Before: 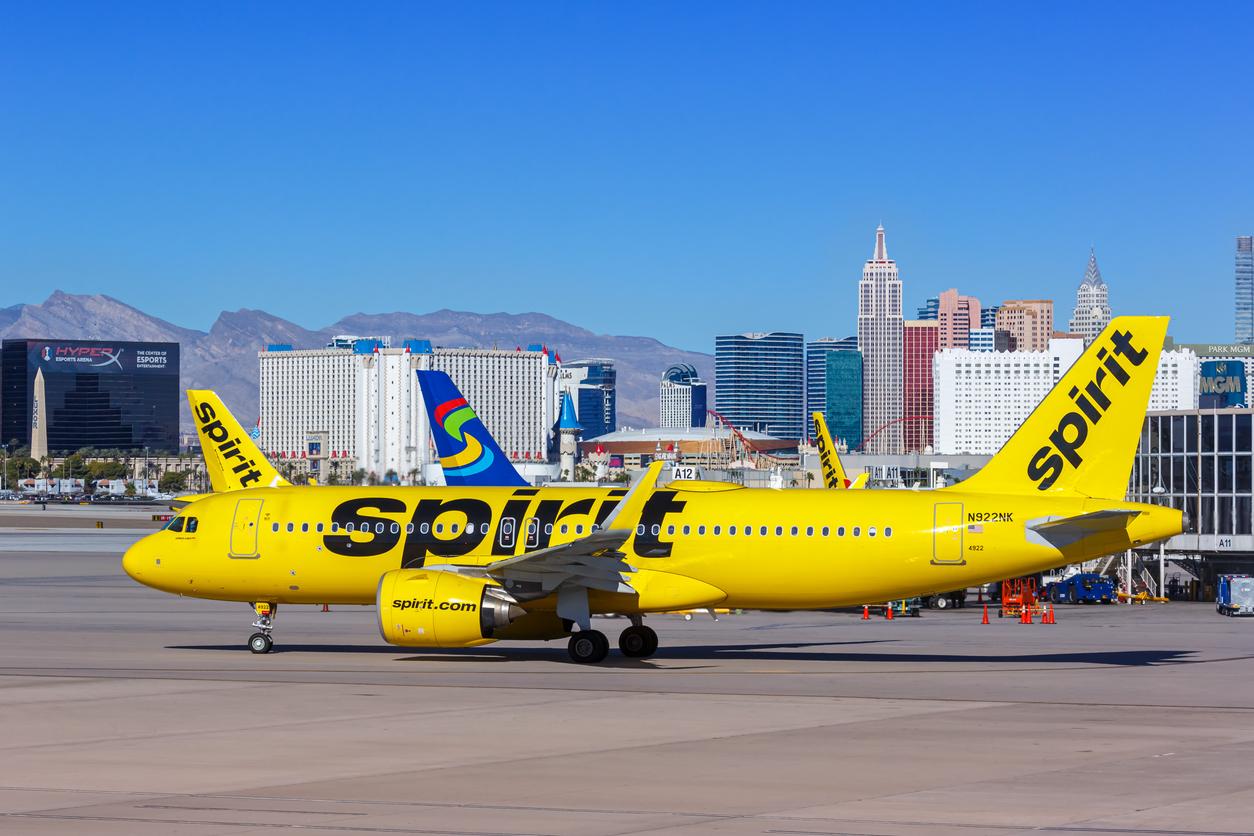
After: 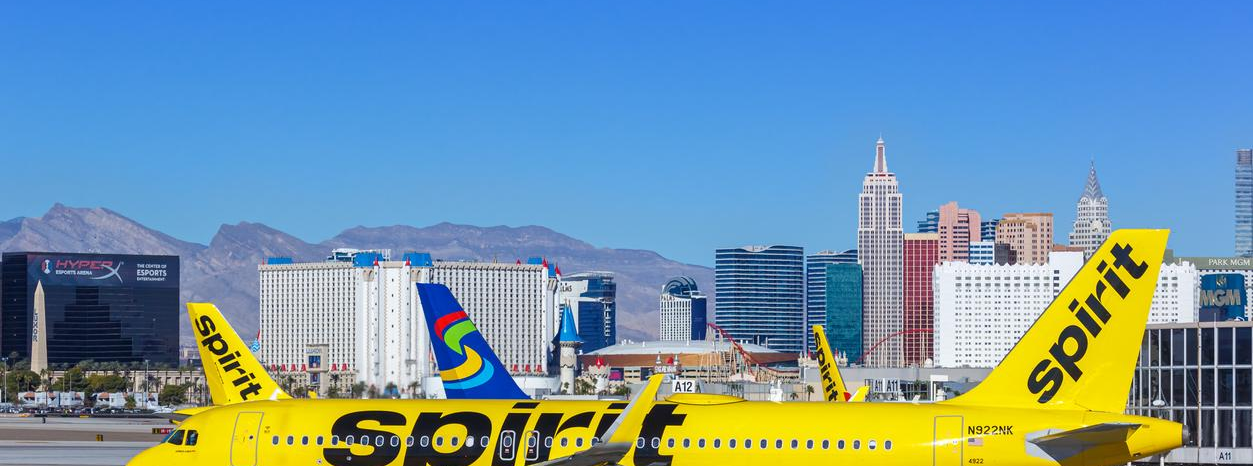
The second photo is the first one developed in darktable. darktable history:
crop and rotate: top 10.534%, bottom 33.691%
